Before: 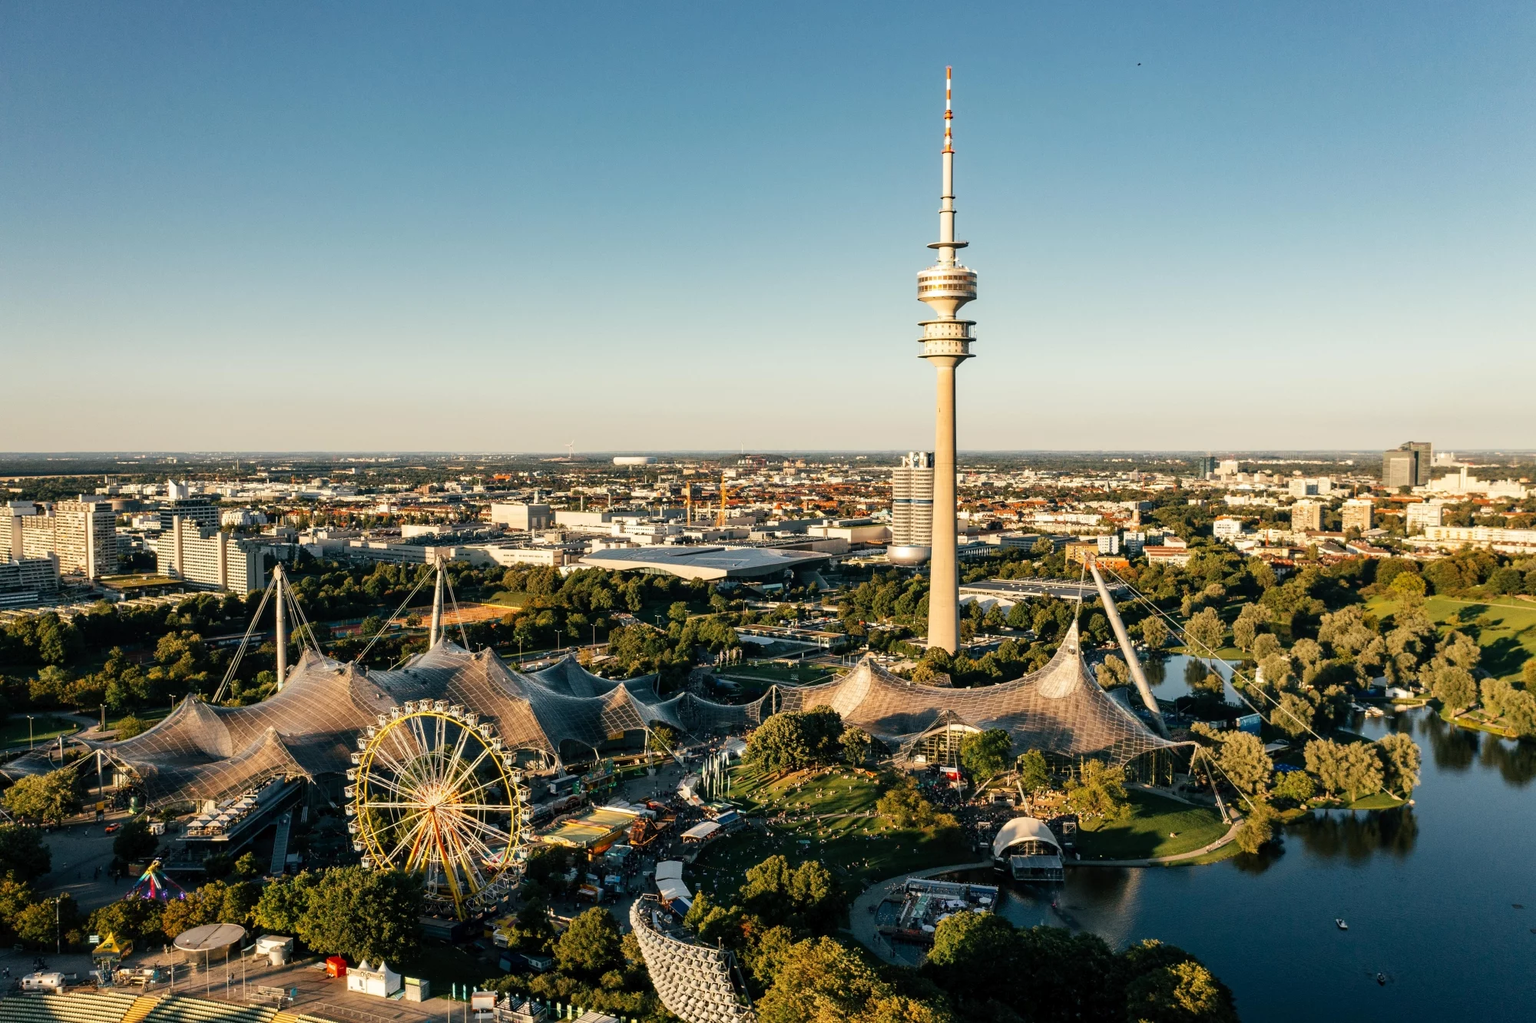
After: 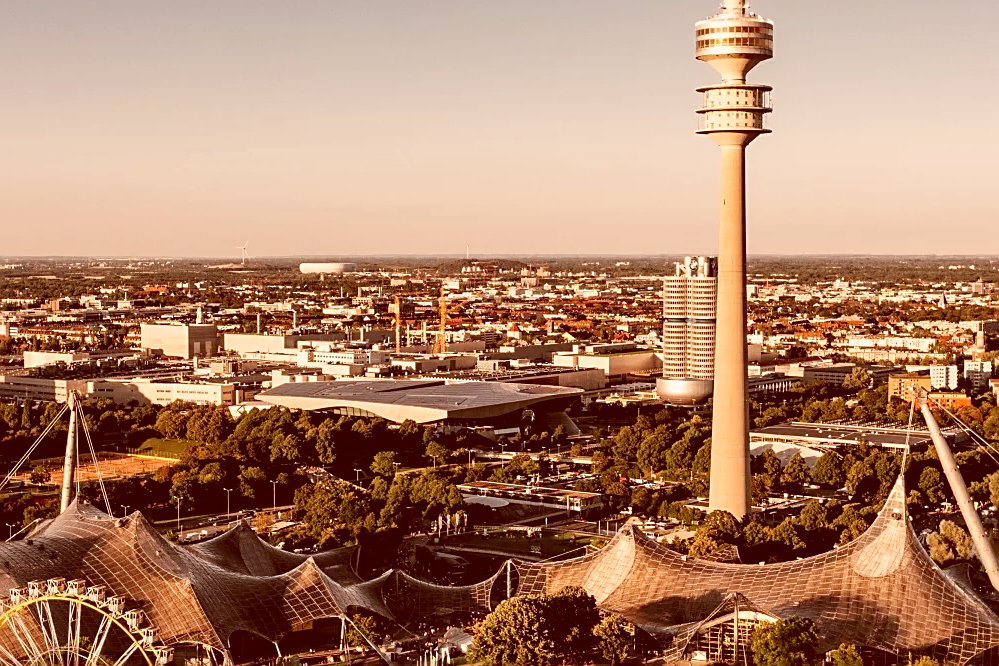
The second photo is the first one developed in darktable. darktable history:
crop: left 25%, top 25%, right 25%, bottom 25%
sharpen: on, module defaults
color correction: highlights a* 9.03, highlights b* 8.71, shadows a* 40, shadows b* 40, saturation 0.8
